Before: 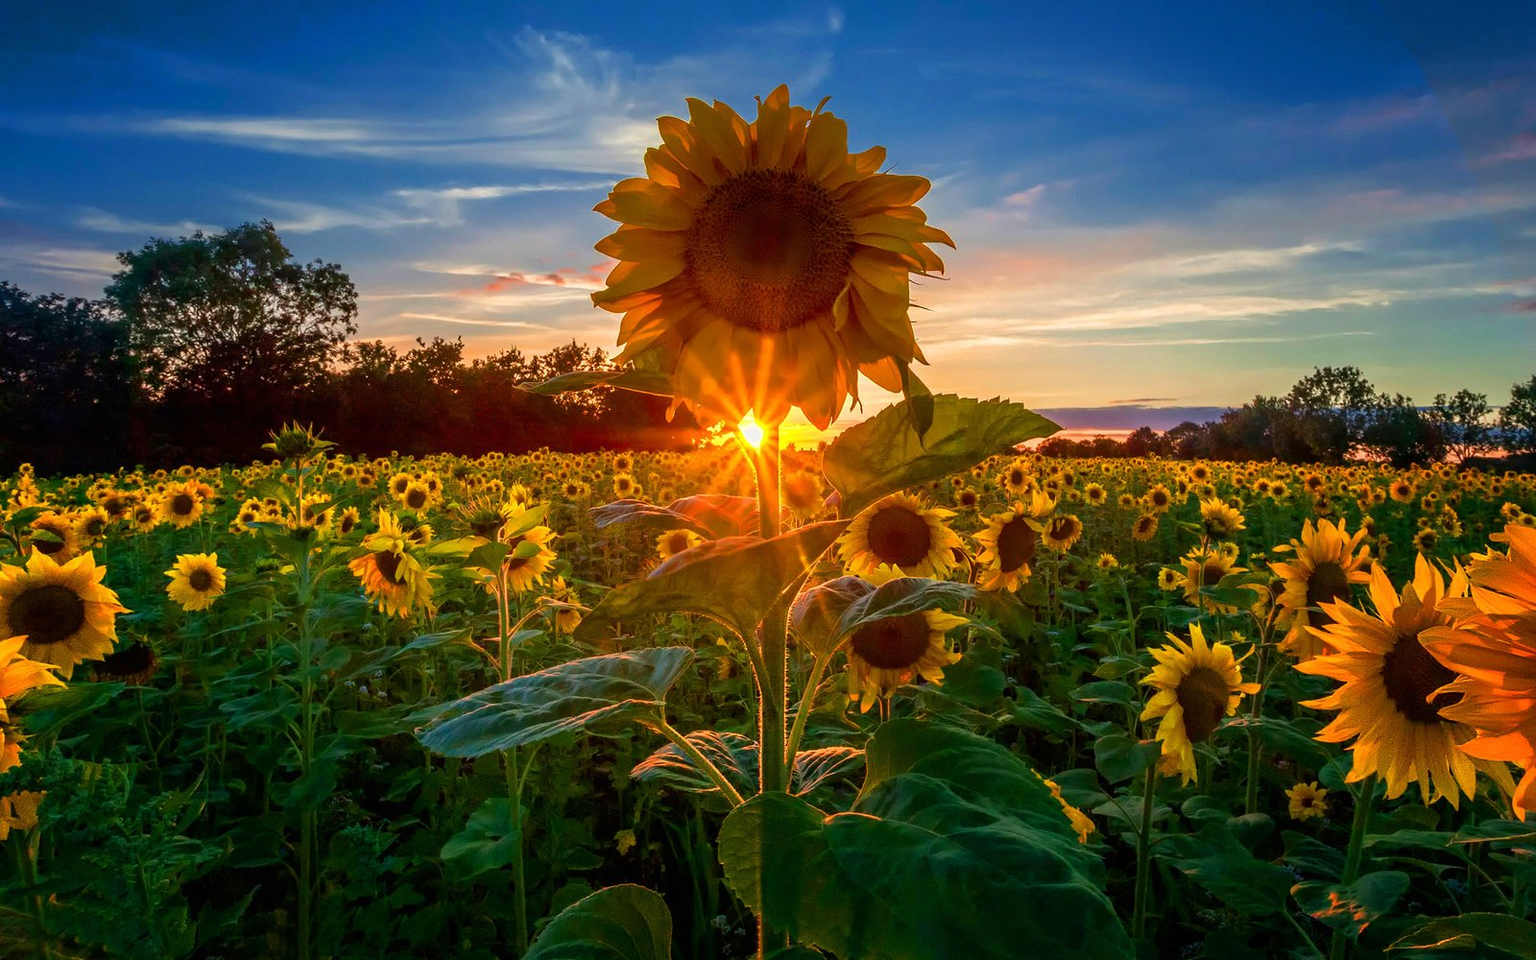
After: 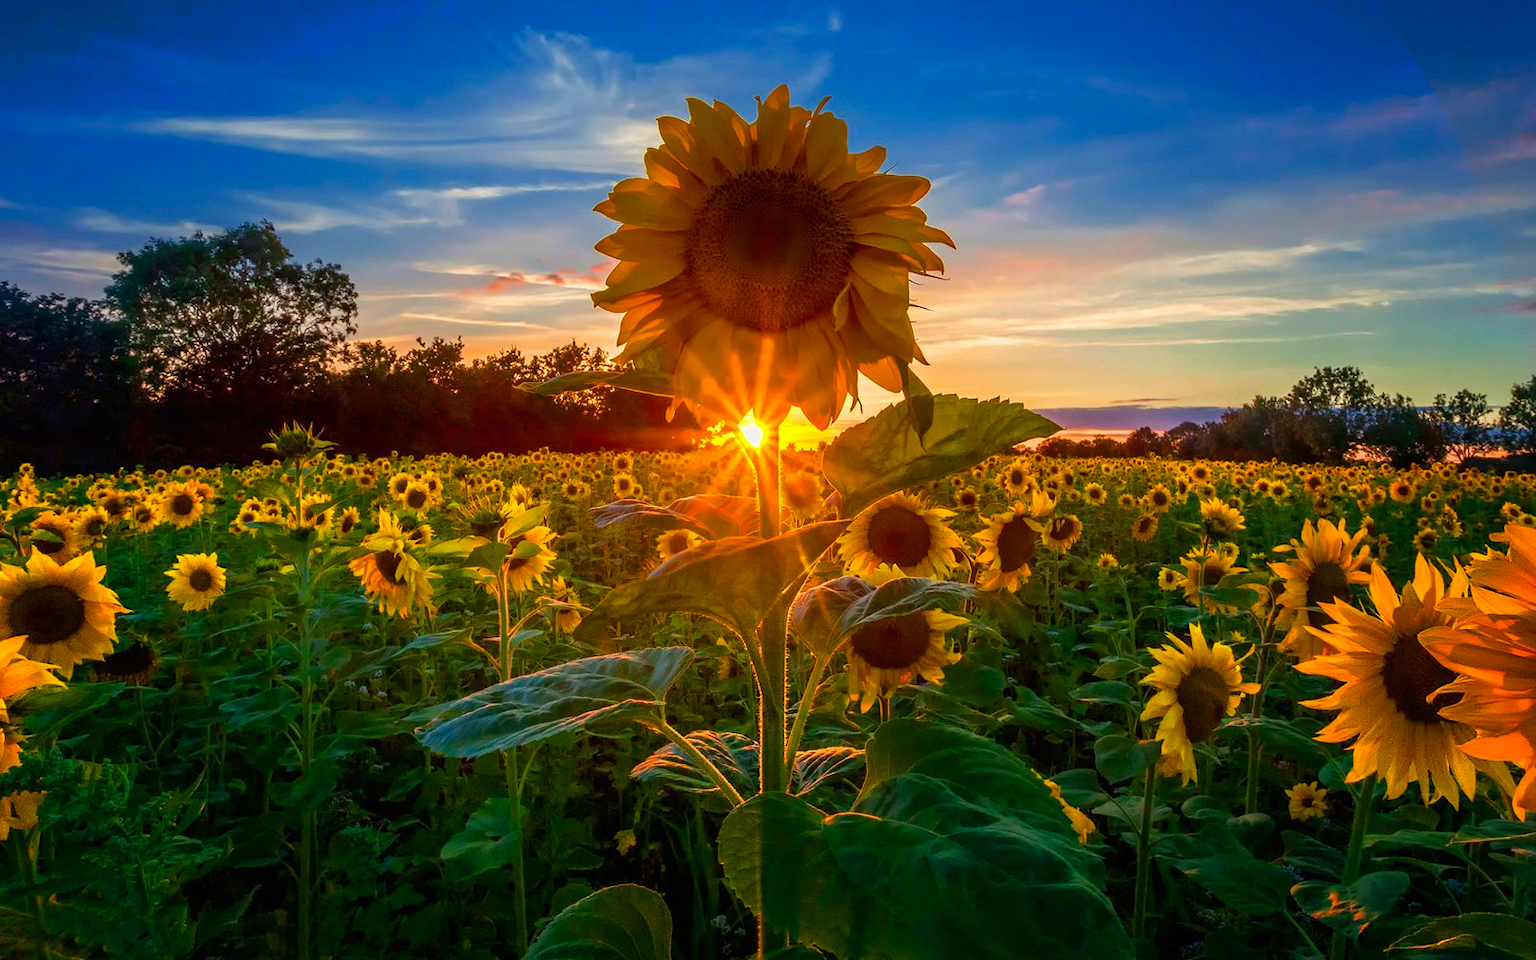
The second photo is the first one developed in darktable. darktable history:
color balance rgb: shadows lift › chroma 2.974%, shadows lift › hue 278.58°, linear chroma grading › global chroma 14.715%, perceptual saturation grading › global saturation -0.103%, global vibrance 9.359%
